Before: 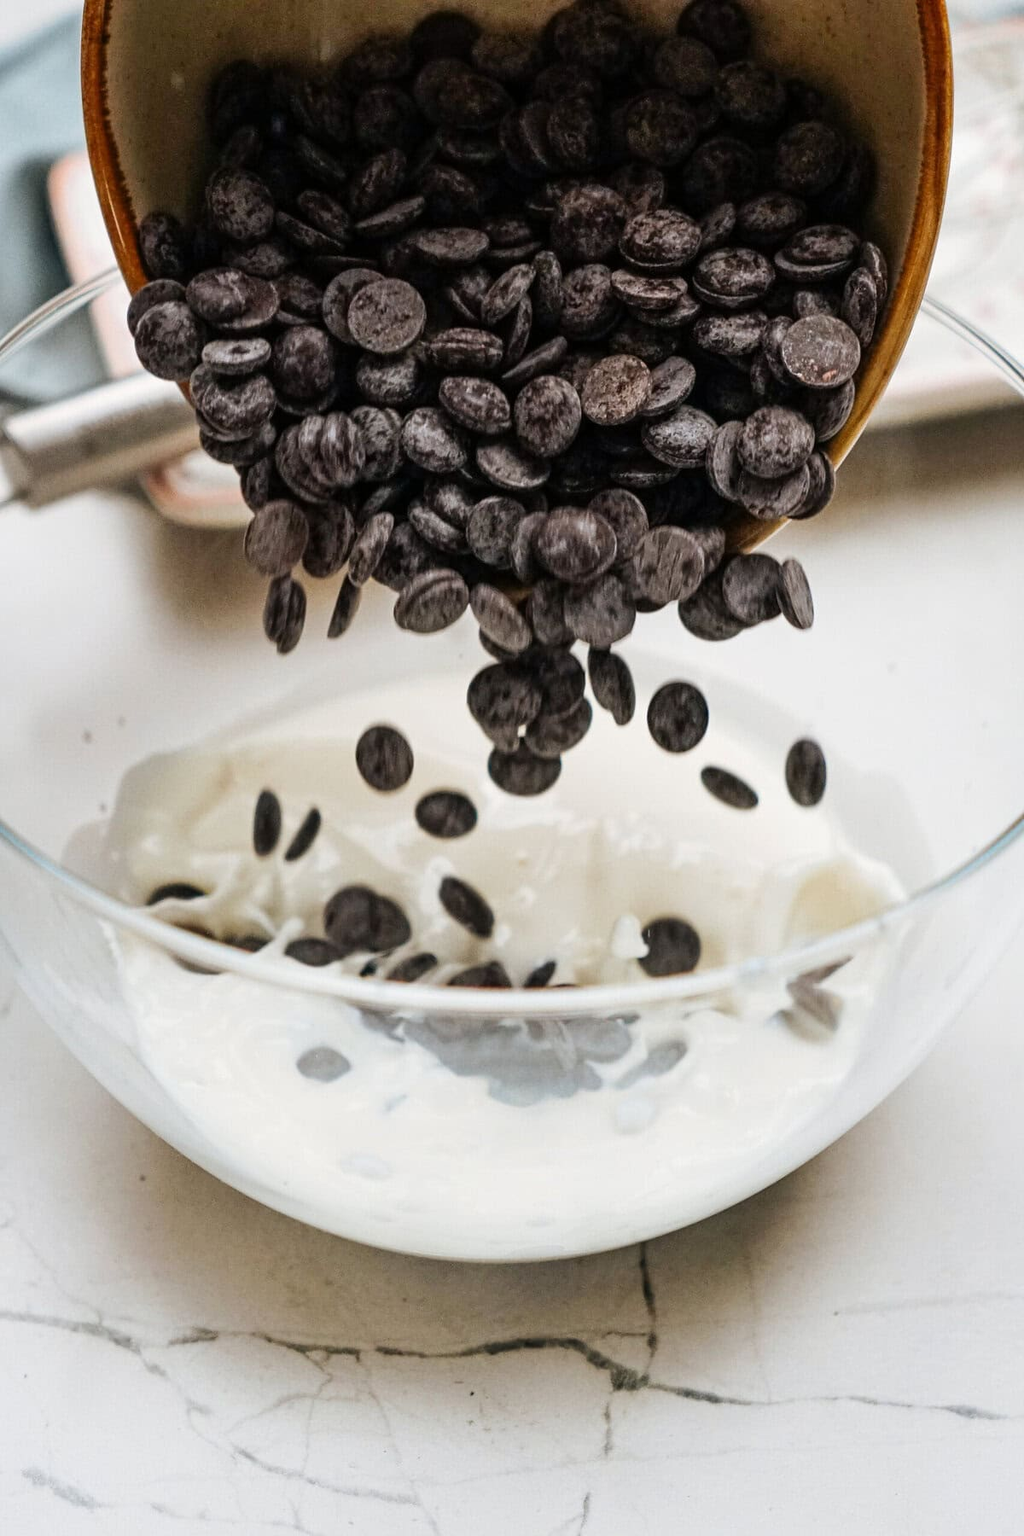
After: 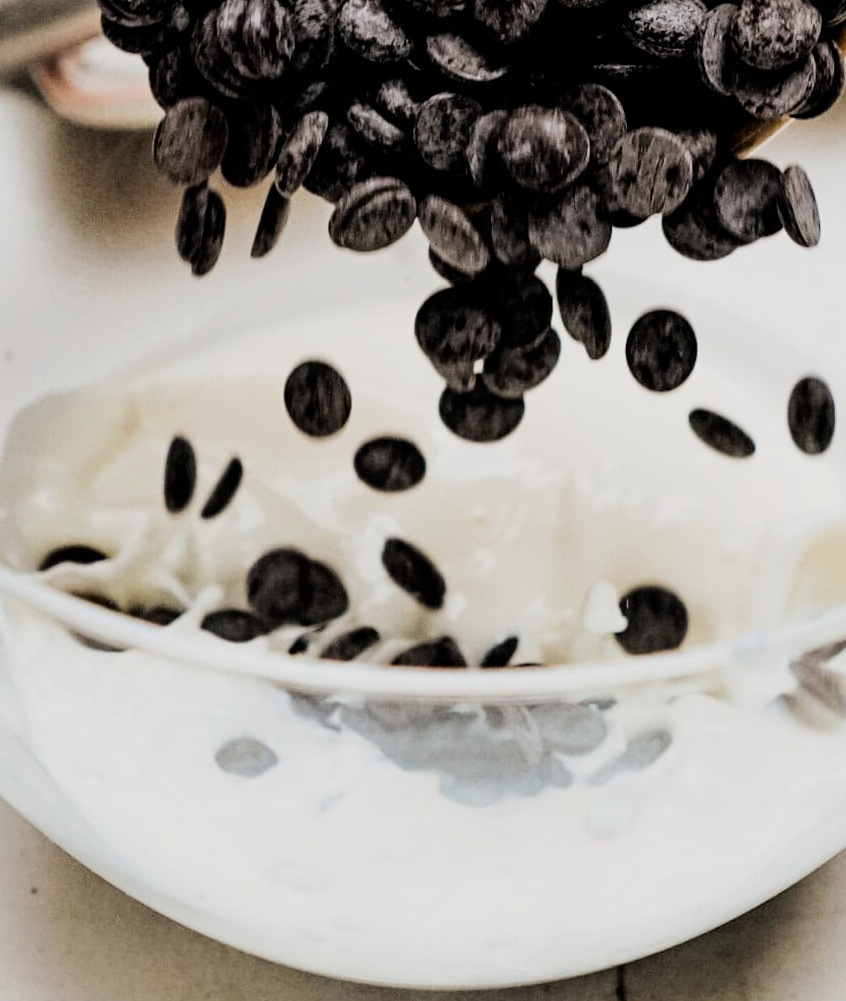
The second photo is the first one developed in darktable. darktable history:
crop: left 11.161%, top 27.242%, right 18.24%, bottom 17.107%
filmic rgb: black relative exposure -5.14 EV, white relative exposure 3.97 EV, hardness 2.9, contrast 1.41, highlights saturation mix -29.36%
